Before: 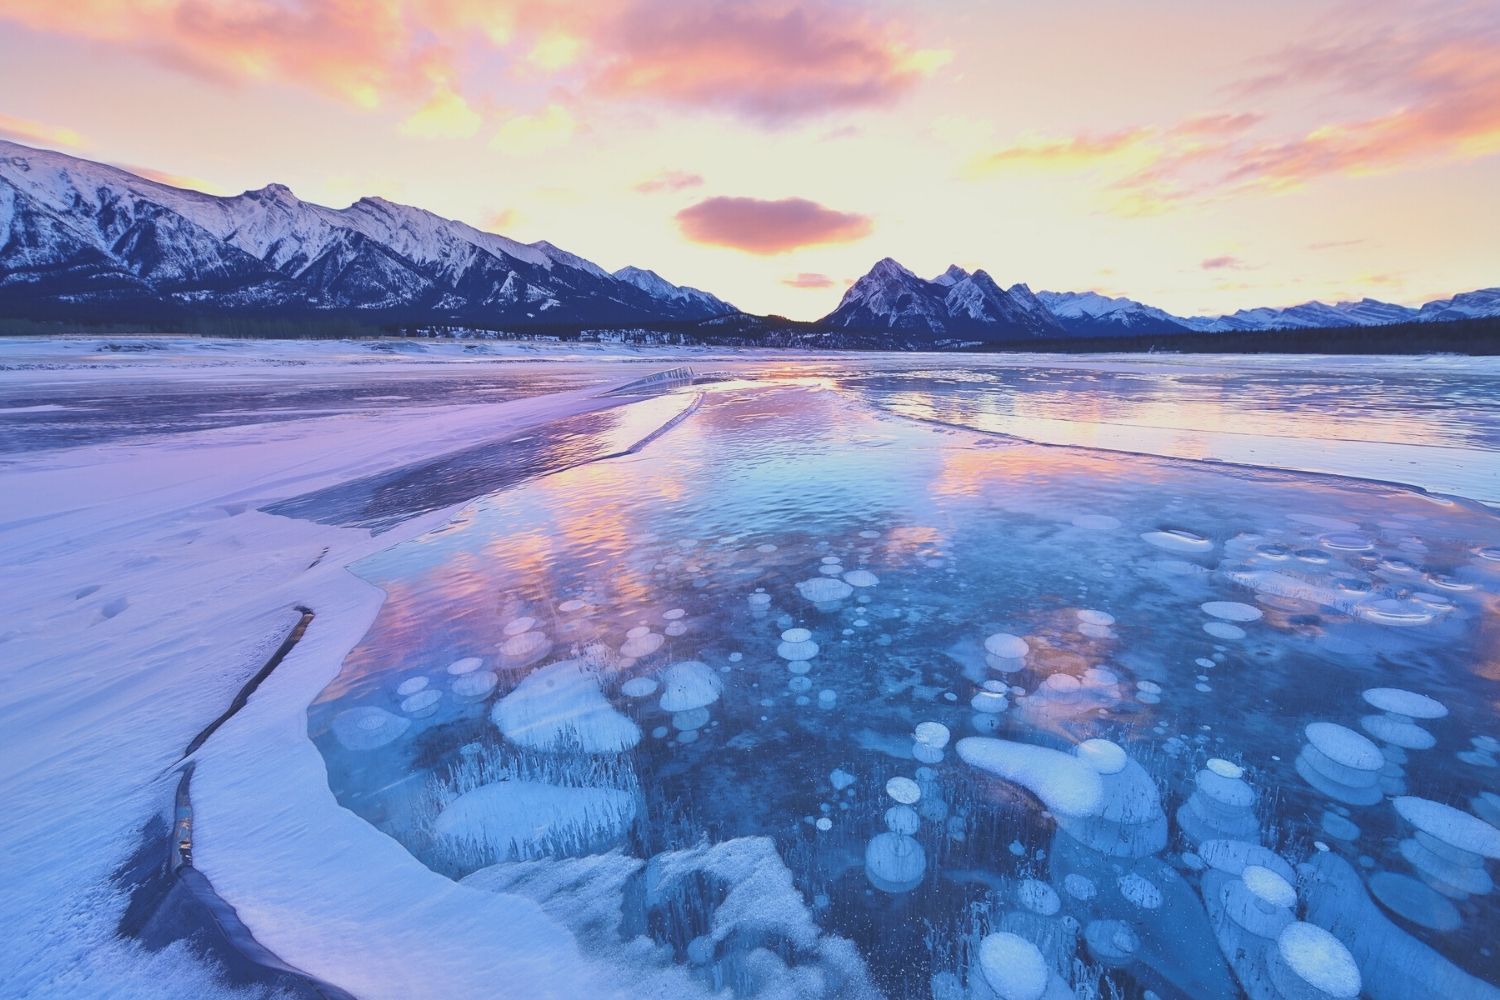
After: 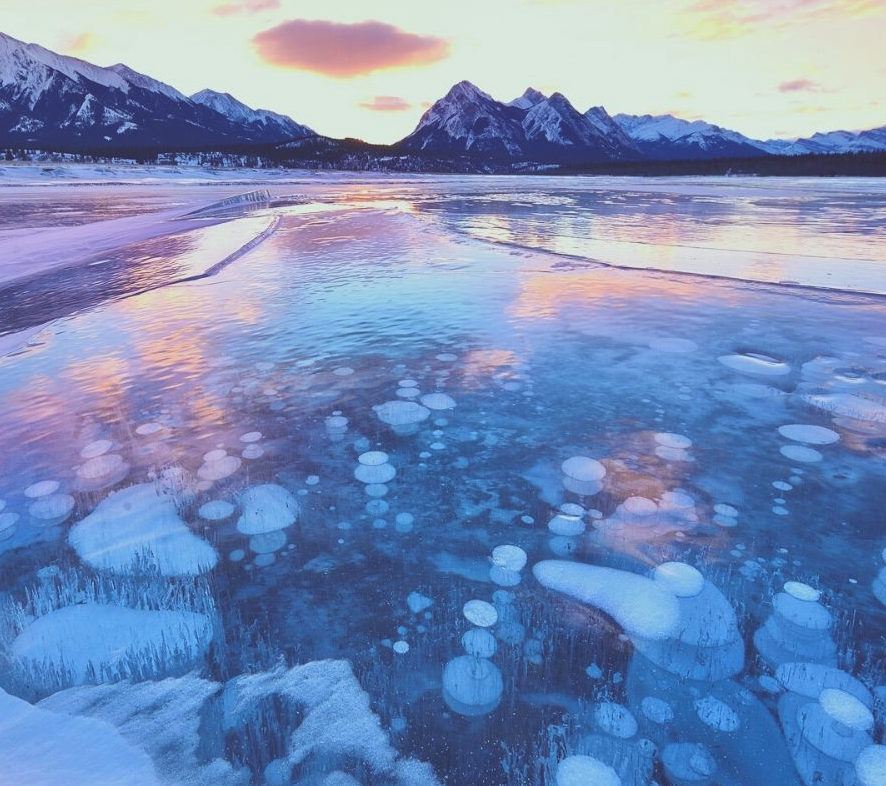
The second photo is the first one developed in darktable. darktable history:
crop and rotate: left 28.256%, top 17.734%, right 12.656%, bottom 3.573%
color correction: highlights a* -4.98, highlights b* -3.76, shadows a* 3.83, shadows b* 4.08
